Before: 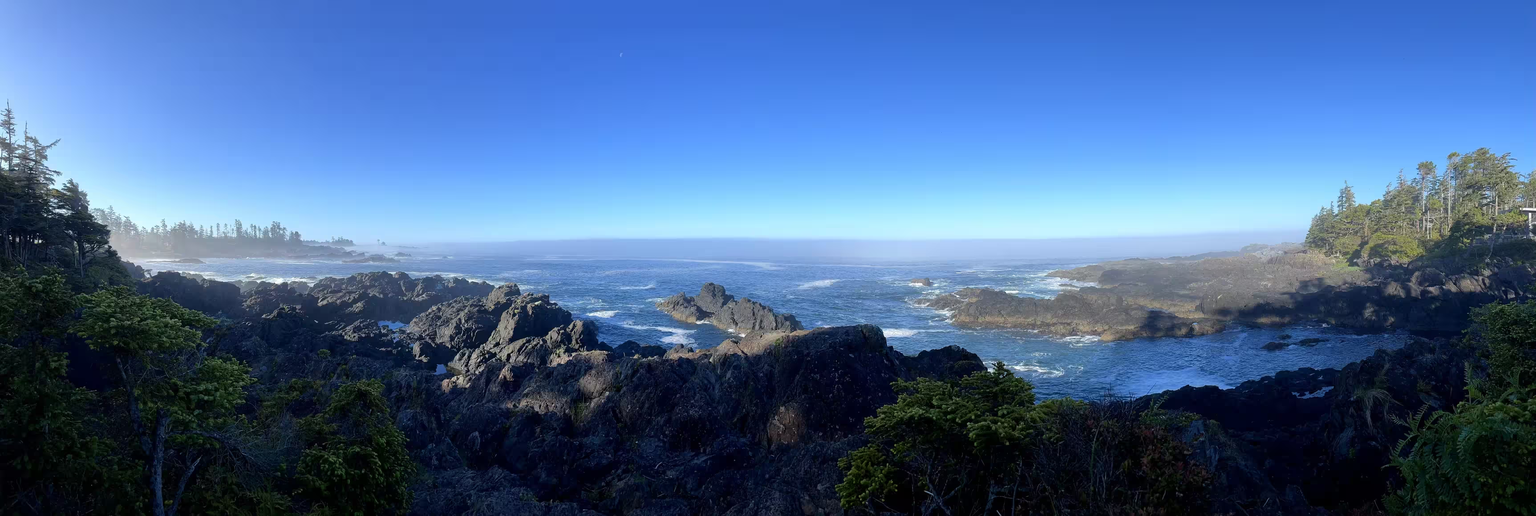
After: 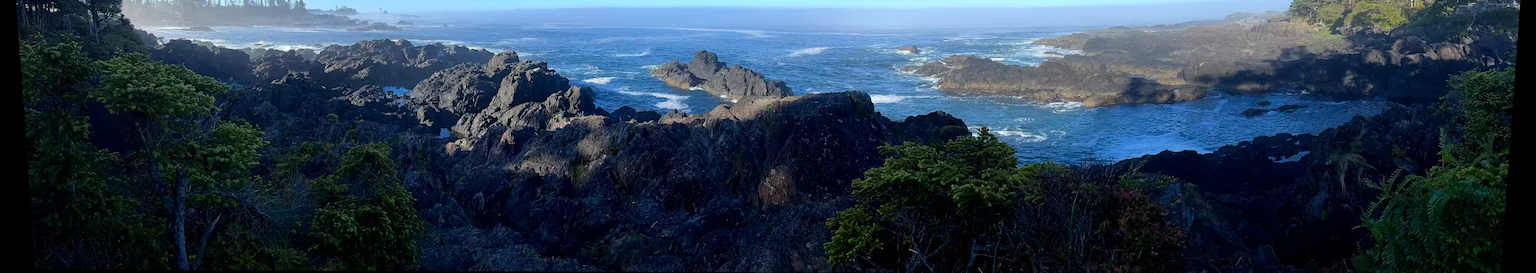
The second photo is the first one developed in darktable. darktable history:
color correction: highlights a* -0.182, highlights b* -0.124
crop and rotate: top 46.237%
rotate and perspective: lens shift (vertical) 0.048, lens shift (horizontal) -0.024, automatic cropping off
